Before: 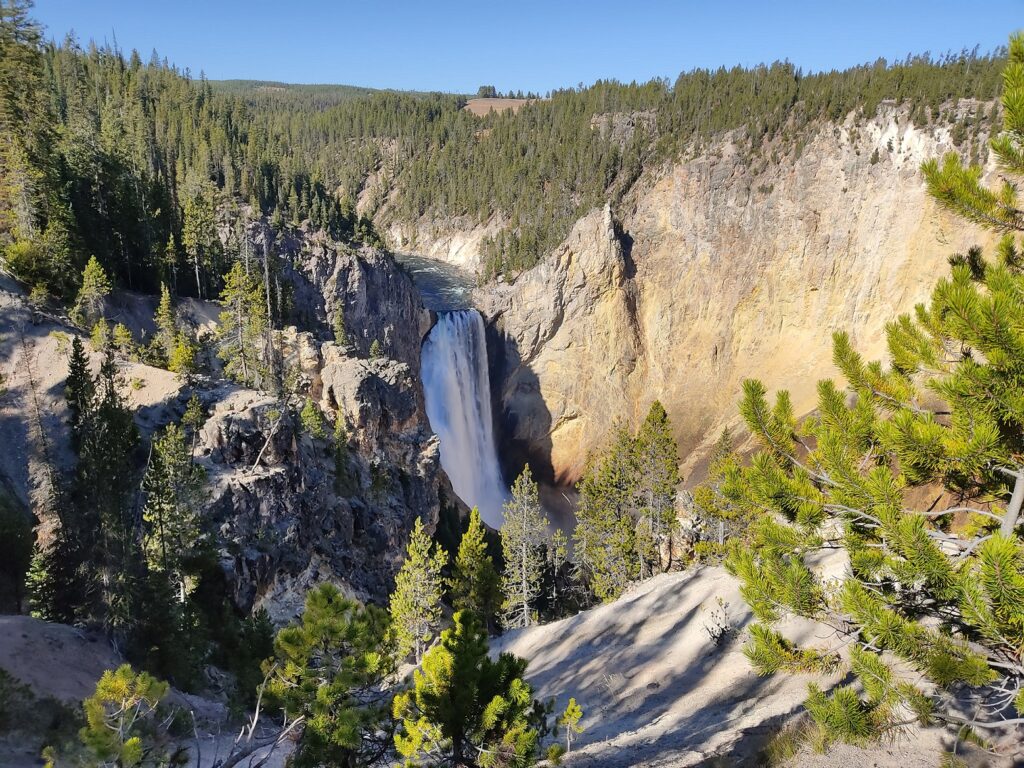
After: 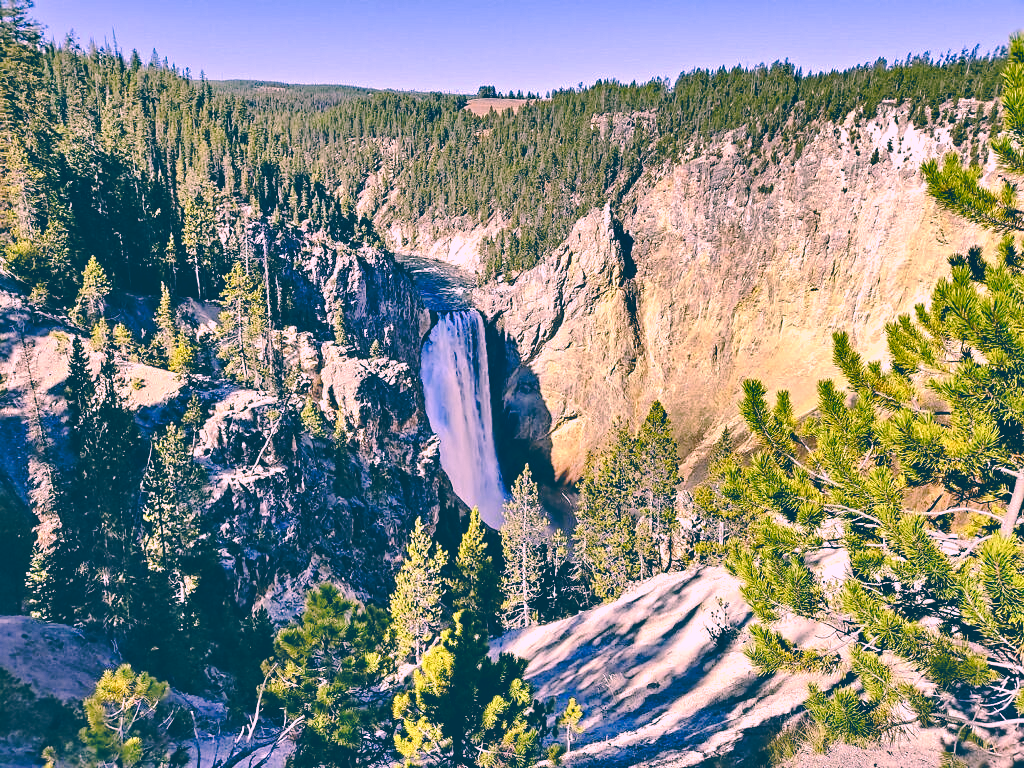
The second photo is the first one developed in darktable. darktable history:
shadows and highlights: shadows 40, highlights -54, highlights color adjustment 46%, low approximation 0.01, soften with gaussian
contrast equalizer: octaves 7, y [[0.5, 0.542, 0.583, 0.625, 0.667, 0.708], [0.5 ×6], [0.5 ×6], [0 ×6], [0 ×6]] | blend: blend mode normal (obsolete, clamping), opacity 62%; mask: uniform (no mask)
base curve: curves: ch0 [(0, 0.024) (0.055, 0.065) (0.121, 0.166) (0.236, 0.319) (0.693, 0.726) (1, 1)], preserve colors none
color correction: highlights a* 17.03, highlights b* 0.205, shadows a* -15.38, shadows b* -14.56, saturation 1.5 | blend: blend mode normal (obsolete, clamping), opacity 30%; mask: uniform (no mask)
channel mixer: red [0, 0, 0, 1, 0.141, -0.032, 0], green [0, 0, 0, 0.076, 1.005, 0.162, 0], blue [0, 0, 0, 0.076, 0.011, 1, 0] | blend: blend mode normal (obsolete, clamping), opacity 50%; mask: uniform (no mask)
